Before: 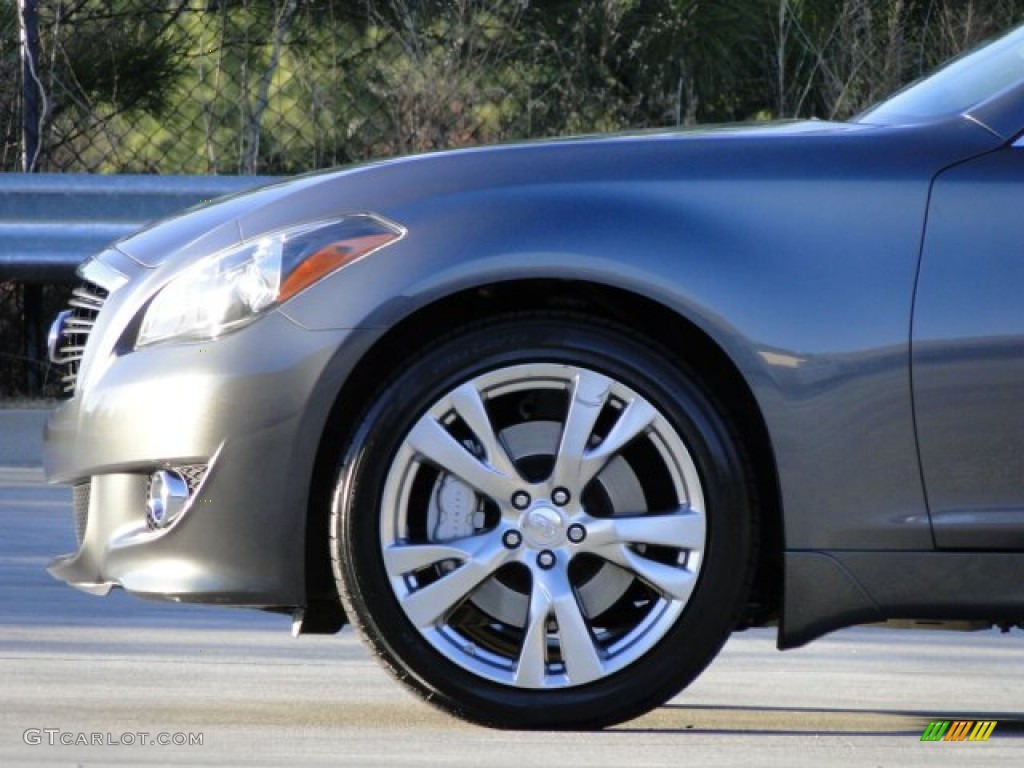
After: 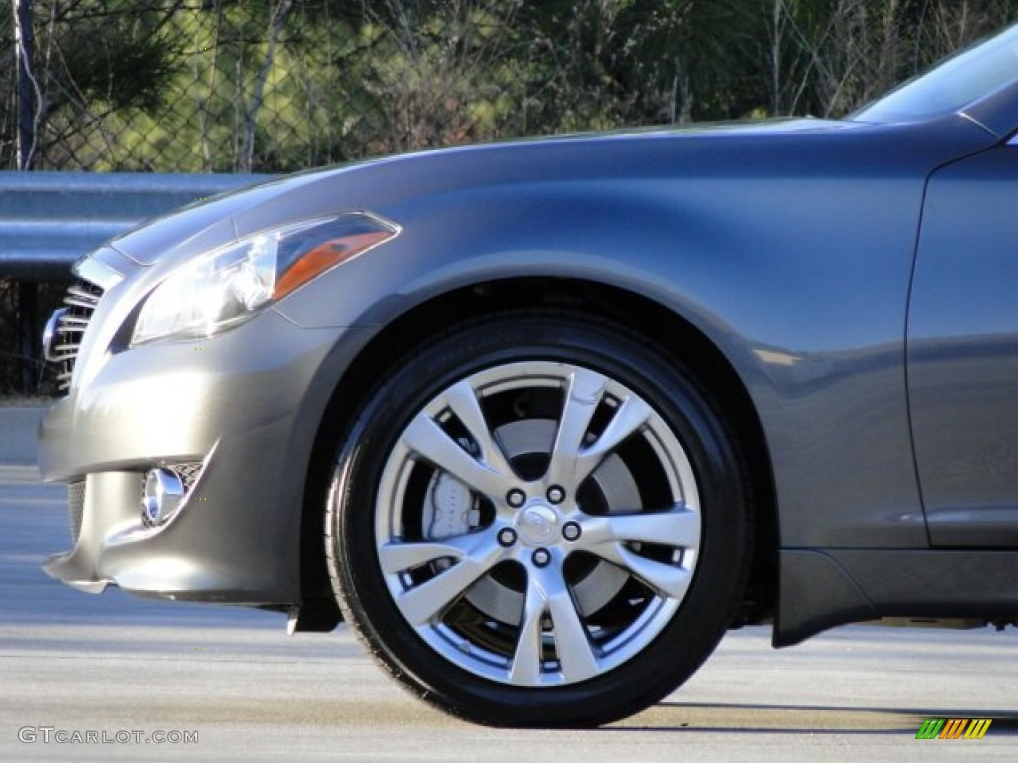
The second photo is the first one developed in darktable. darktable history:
crop and rotate: left 0.56%, top 0.298%, bottom 0.345%
